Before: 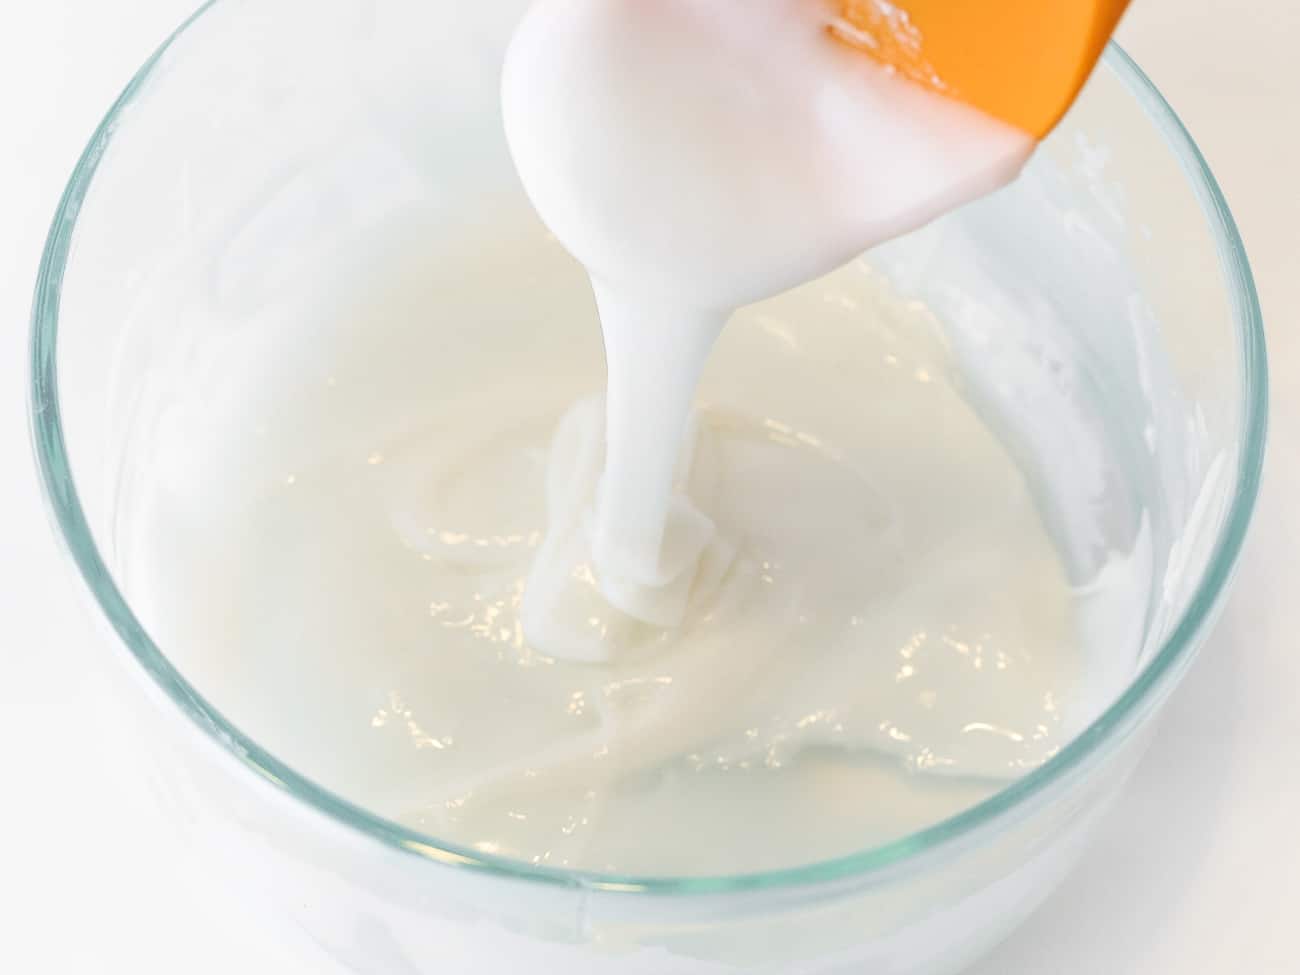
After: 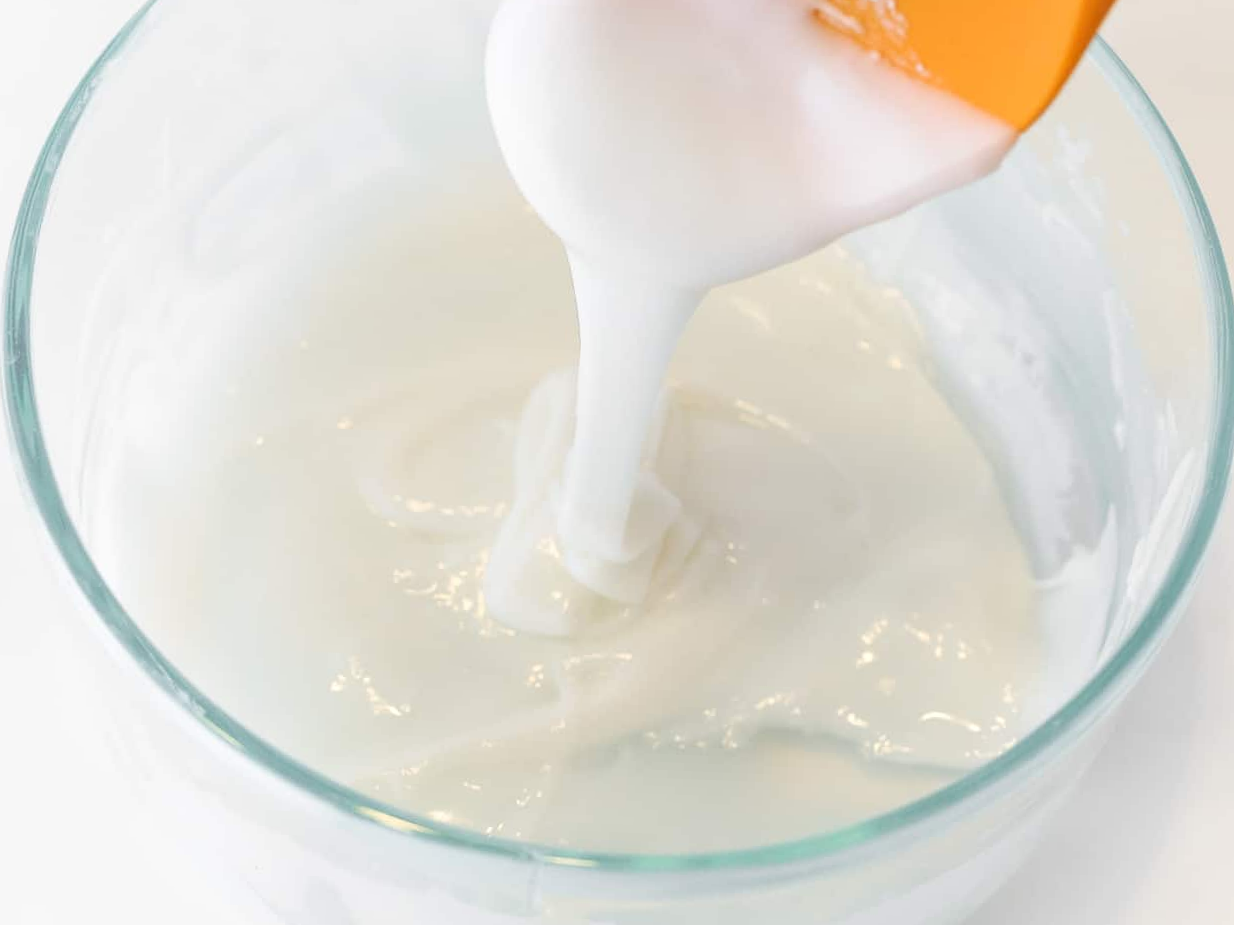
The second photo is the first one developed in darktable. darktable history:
crop and rotate: angle -2.32°
